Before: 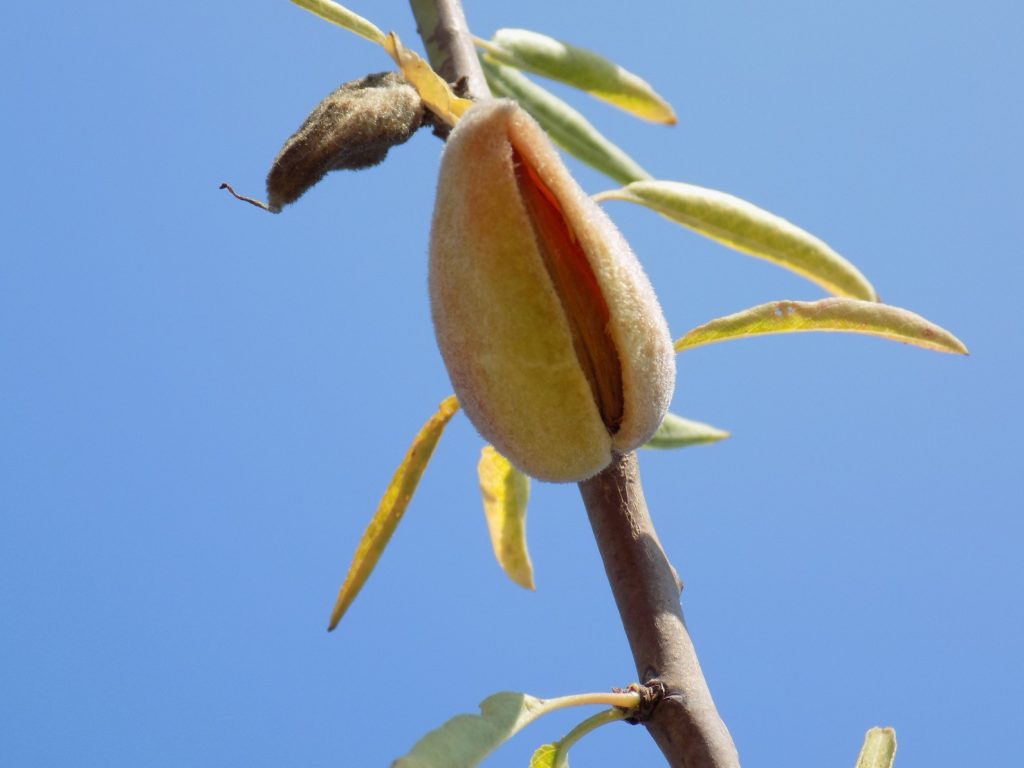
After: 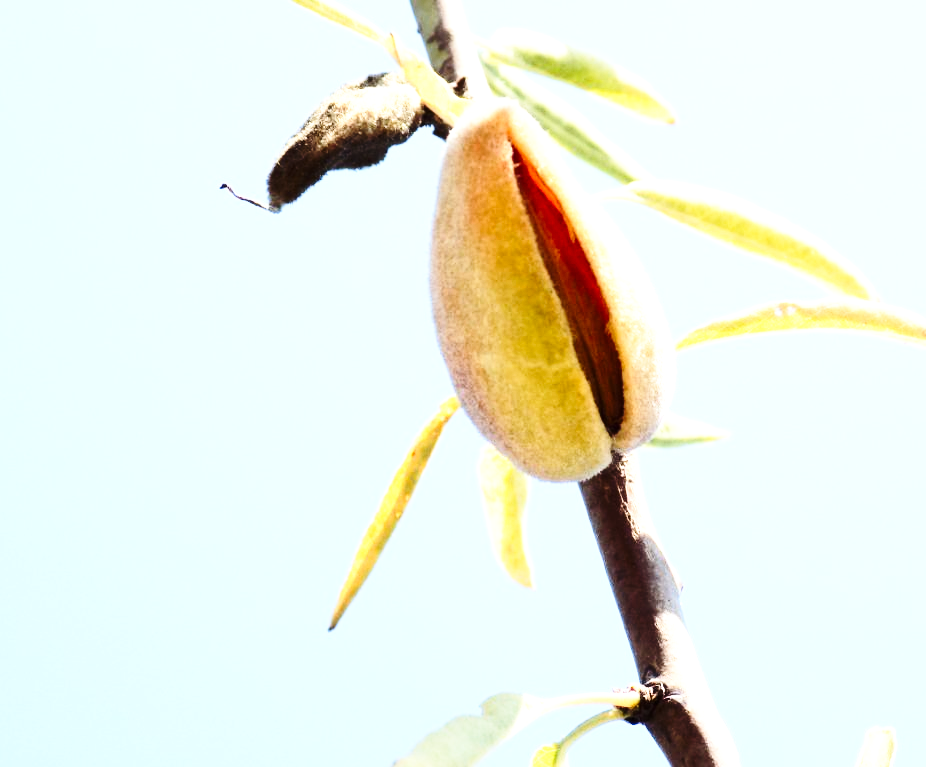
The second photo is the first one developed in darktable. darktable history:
crop: right 9.485%, bottom 0.03%
base curve: curves: ch0 [(0, 0) (0.028, 0.03) (0.121, 0.232) (0.46, 0.748) (0.859, 0.968) (1, 1)], preserve colors none
exposure: black level correction 0.001, exposure 0.498 EV, compensate highlight preservation false
contrast brightness saturation: contrast 0.153, brightness 0.04
tone equalizer: -8 EV -1.1 EV, -7 EV -1.02 EV, -6 EV -0.9 EV, -5 EV -0.601 EV, -3 EV 0.582 EV, -2 EV 0.848 EV, -1 EV 1.01 EV, +0 EV 1.08 EV, edges refinement/feathering 500, mask exposure compensation -1.57 EV, preserve details no
